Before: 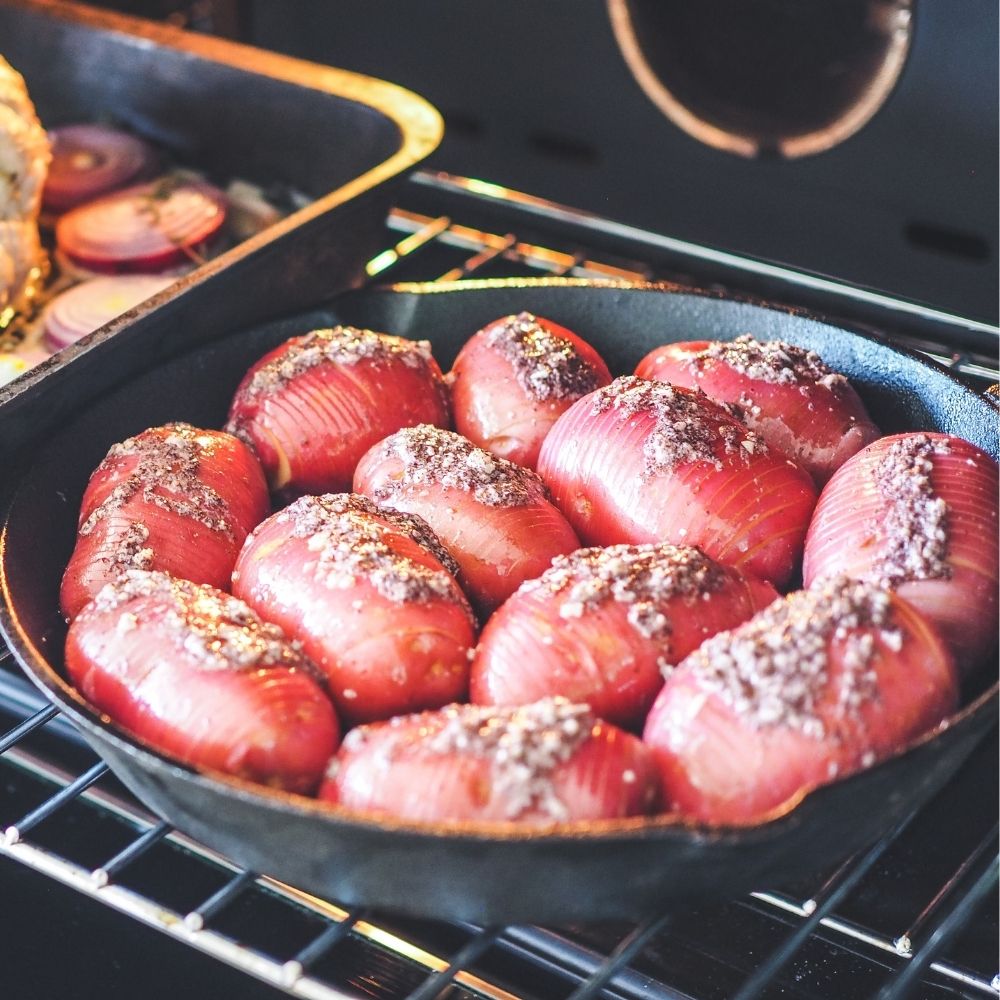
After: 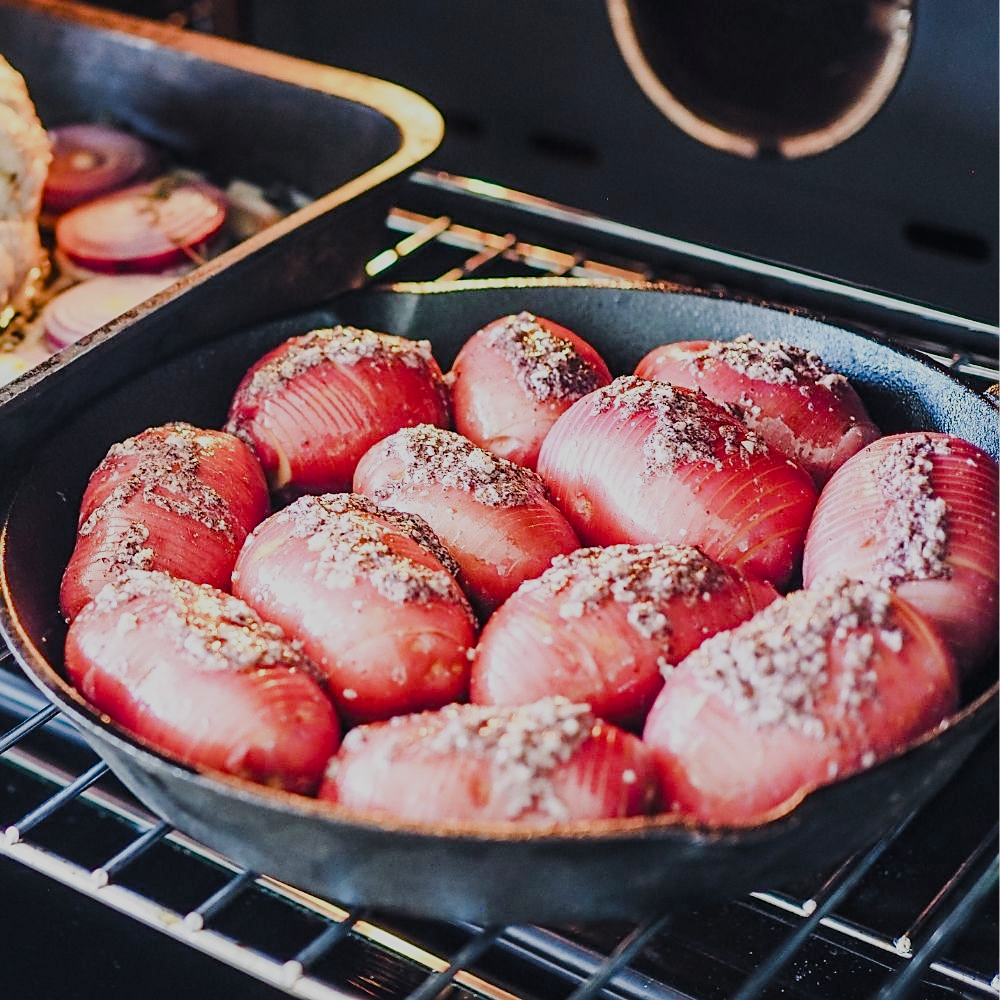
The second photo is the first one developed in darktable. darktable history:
filmic rgb: black relative exposure -6.19 EV, white relative exposure 6.97 EV, hardness 2.23
contrast brightness saturation: contrast 0.136
sharpen: on, module defaults
color balance rgb: perceptual saturation grading › global saturation 20%, perceptual saturation grading › highlights -50.444%, perceptual saturation grading › shadows 30.306%, global vibrance 20%
